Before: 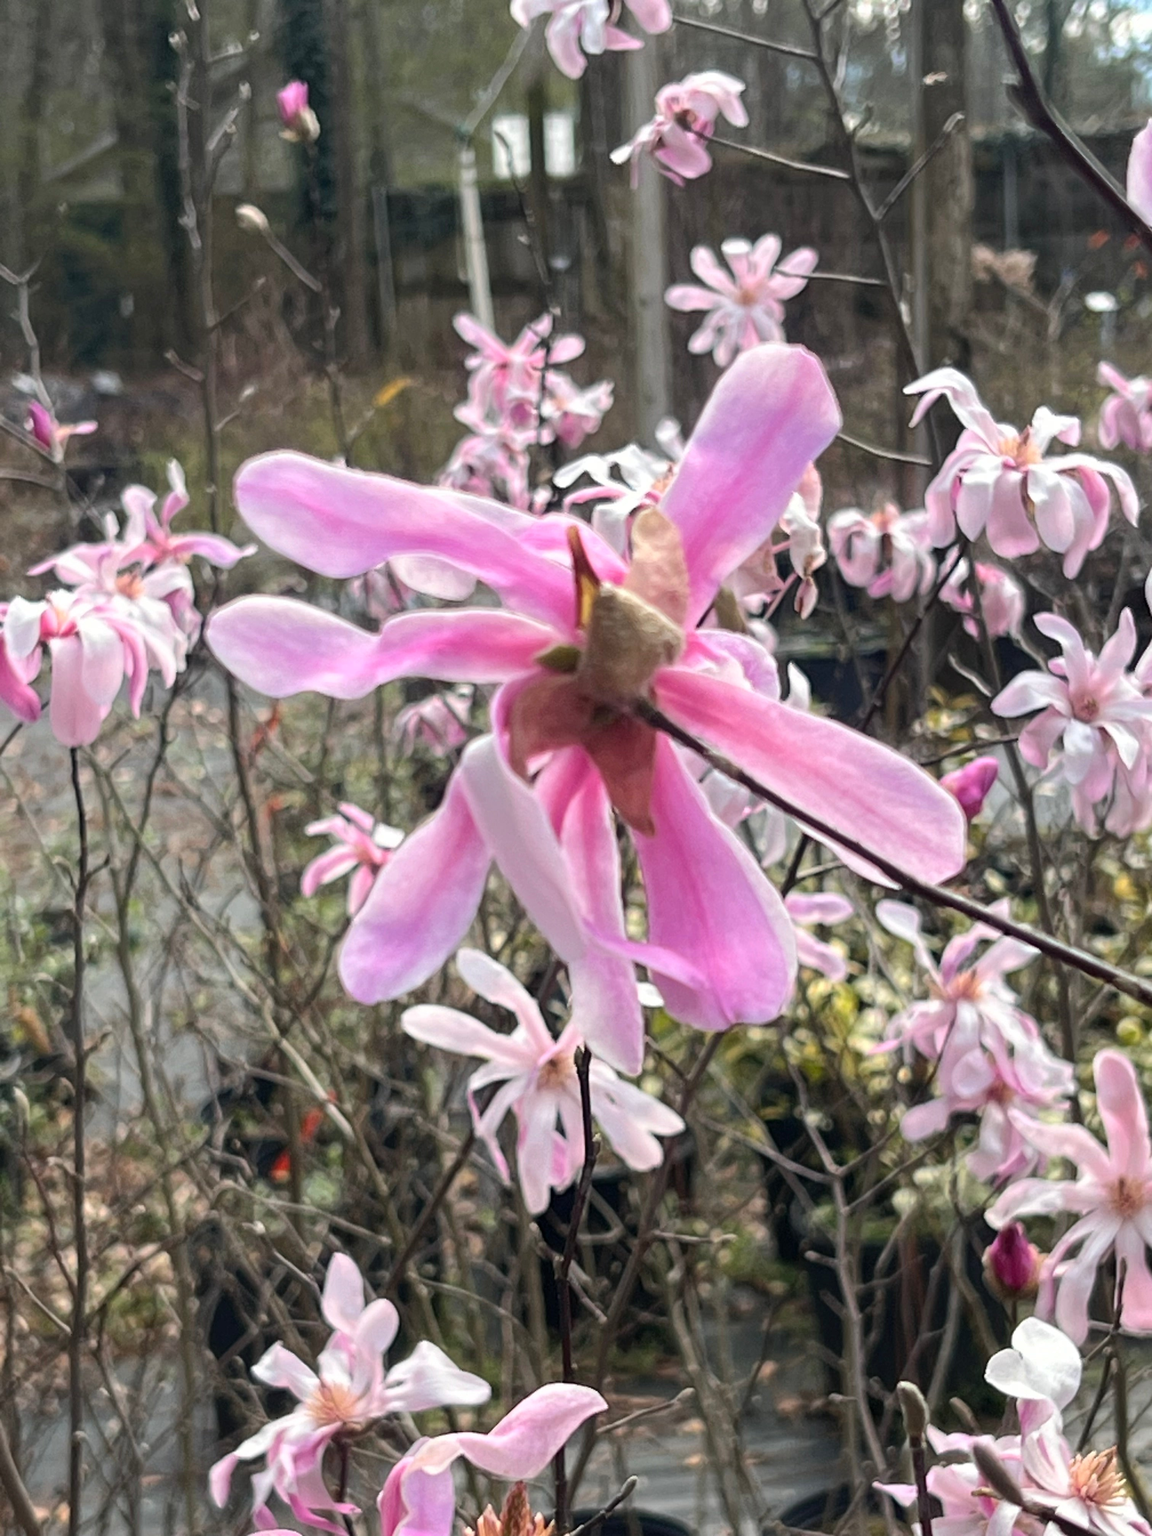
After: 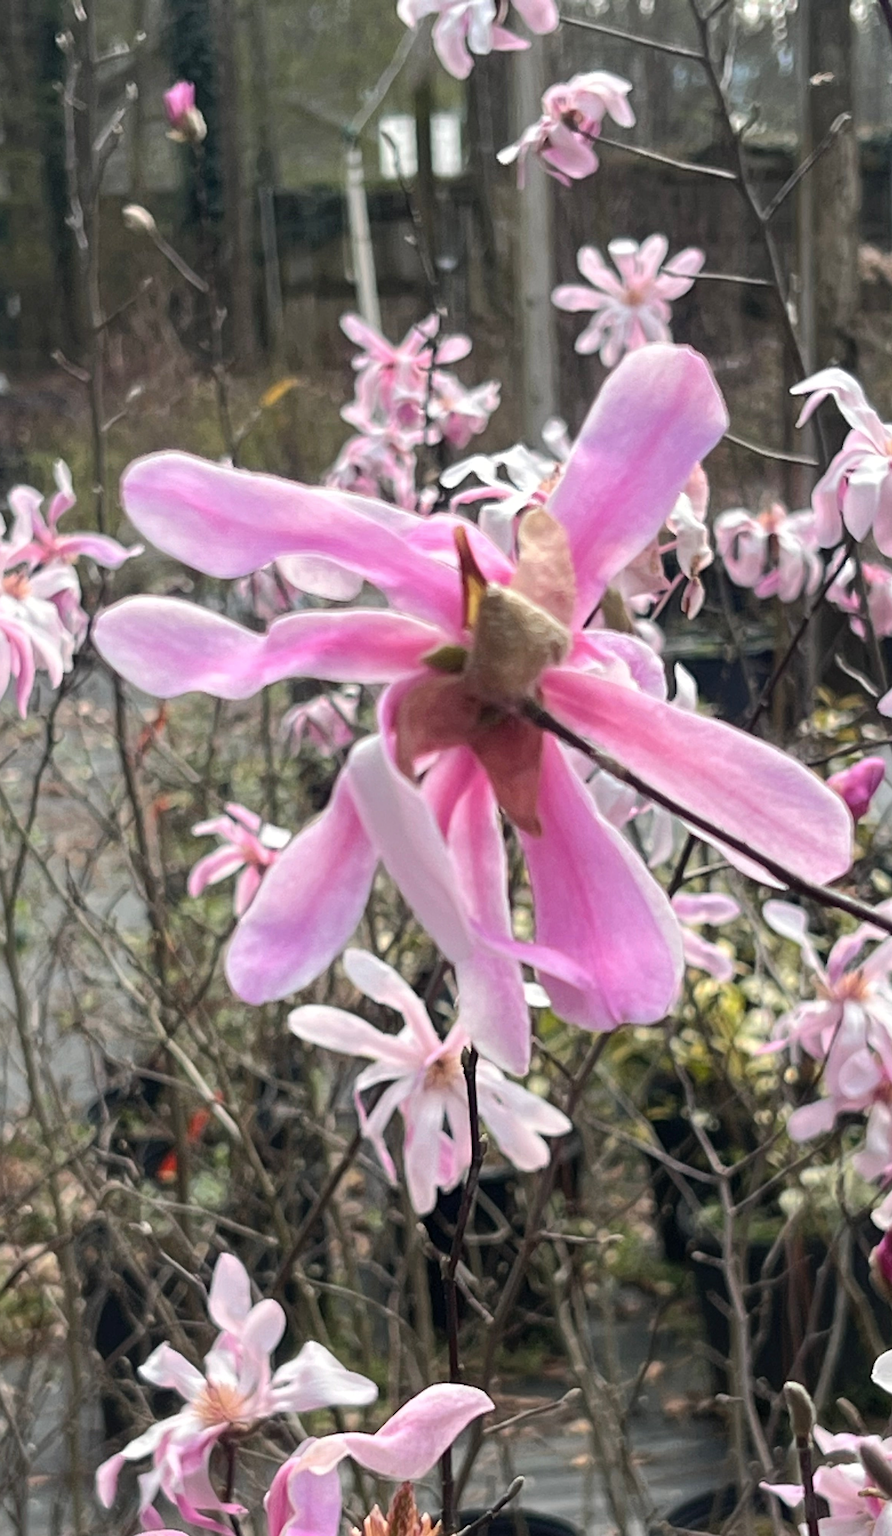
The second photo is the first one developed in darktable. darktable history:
tone equalizer: edges refinement/feathering 500, mask exposure compensation -1.57 EV, preserve details no
crop: left 9.879%, right 12.62%
sharpen: amount 0.216
contrast brightness saturation: saturation -0.045
